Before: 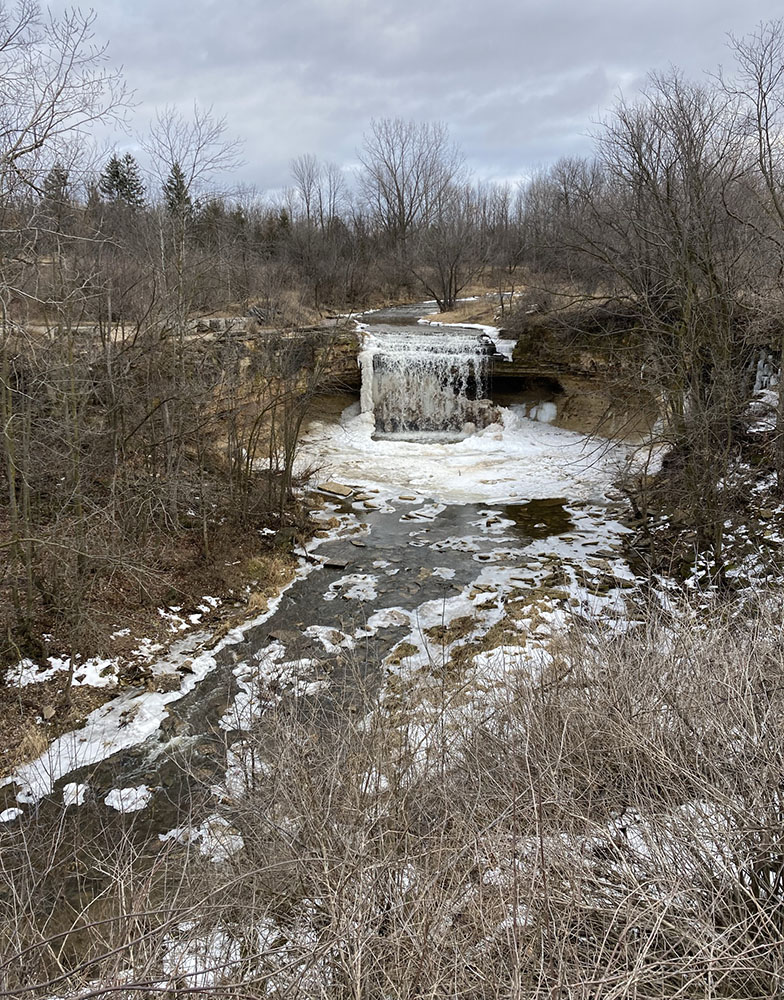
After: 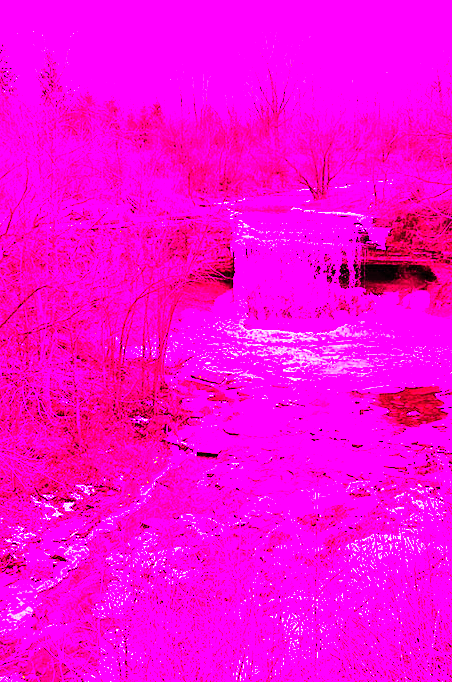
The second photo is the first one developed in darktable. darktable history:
crop: left 16.202%, top 11.208%, right 26.045%, bottom 20.557%
tone equalizer: -8 EV -0.417 EV, -7 EV -0.389 EV, -6 EV -0.333 EV, -5 EV -0.222 EV, -3 EV 0.222 EV, -2 EV 0.333 EV, -1 EV 0.389 EV, +0 EV 0.417 EV, edges refinement/feathering 500, mask exposure compensation -1.57 EV, preserve details no
color zones: curves: ch1 [(0.263, 0.53) (0.376, 0.287) (0.487, 0.512) (0.748, 0.547) (1, 0.513)]; ch2 [(0.262, 0.45) (0.751, 0.477)], mix 31.98%
white balance: red 4.26, blue 1.802
